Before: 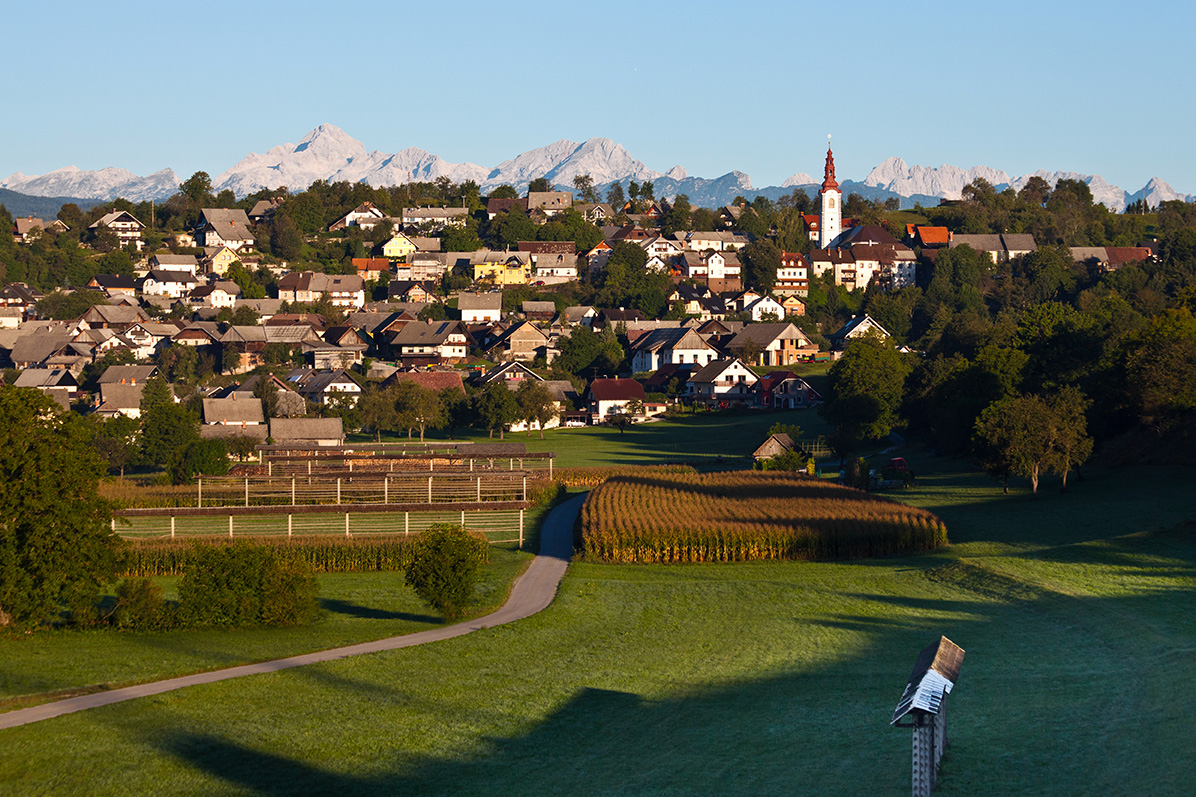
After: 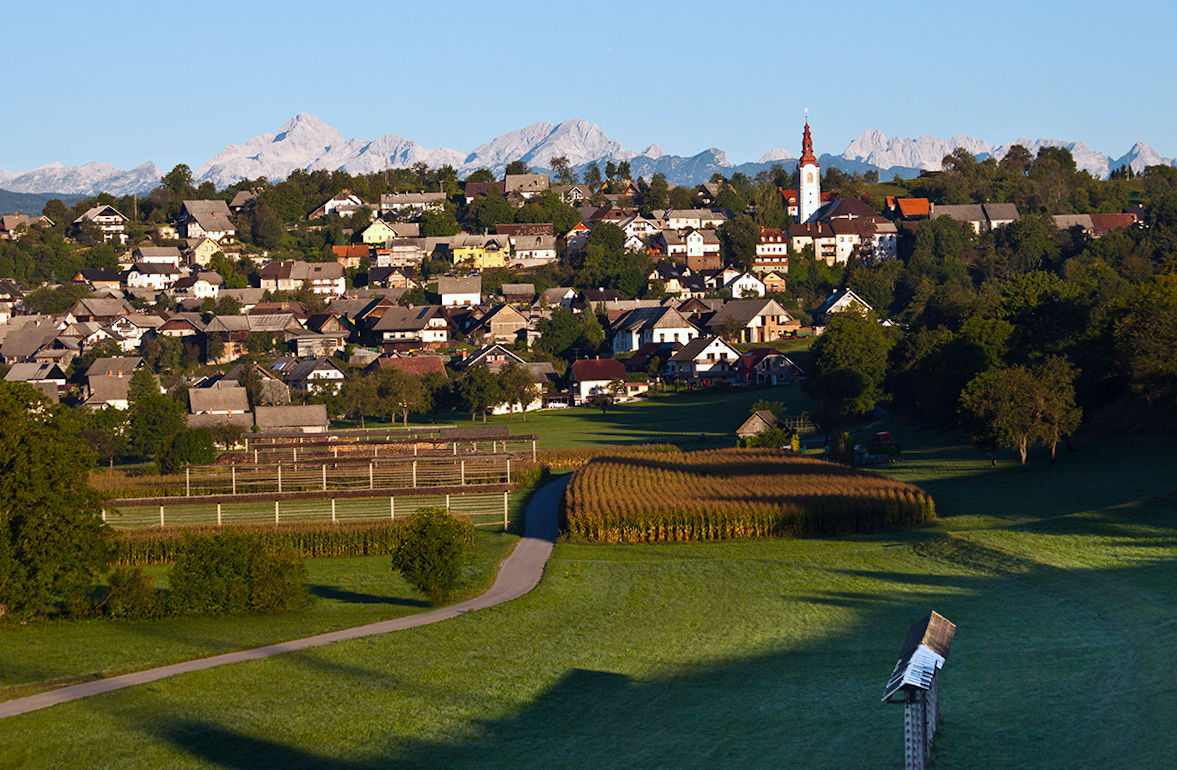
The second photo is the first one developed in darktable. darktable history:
rotate and perspective: rotation -1.32°, lens shift (horizontal) -0.031, crop left 0.015, crop right 0.985, crop top 0.047, crop bottom 0.982
white balance: red 0.974, blue 1.044
